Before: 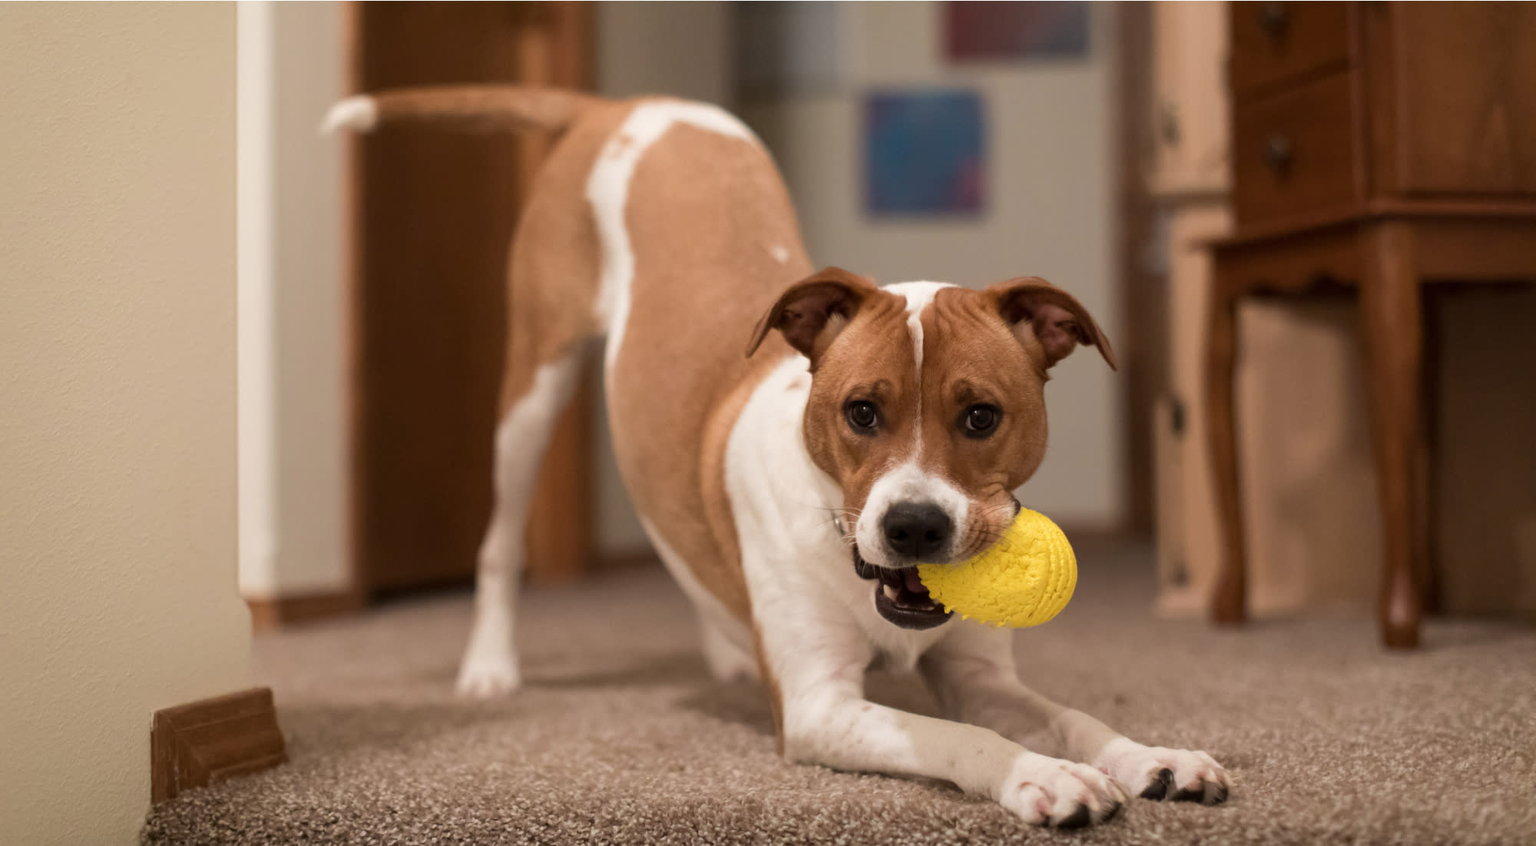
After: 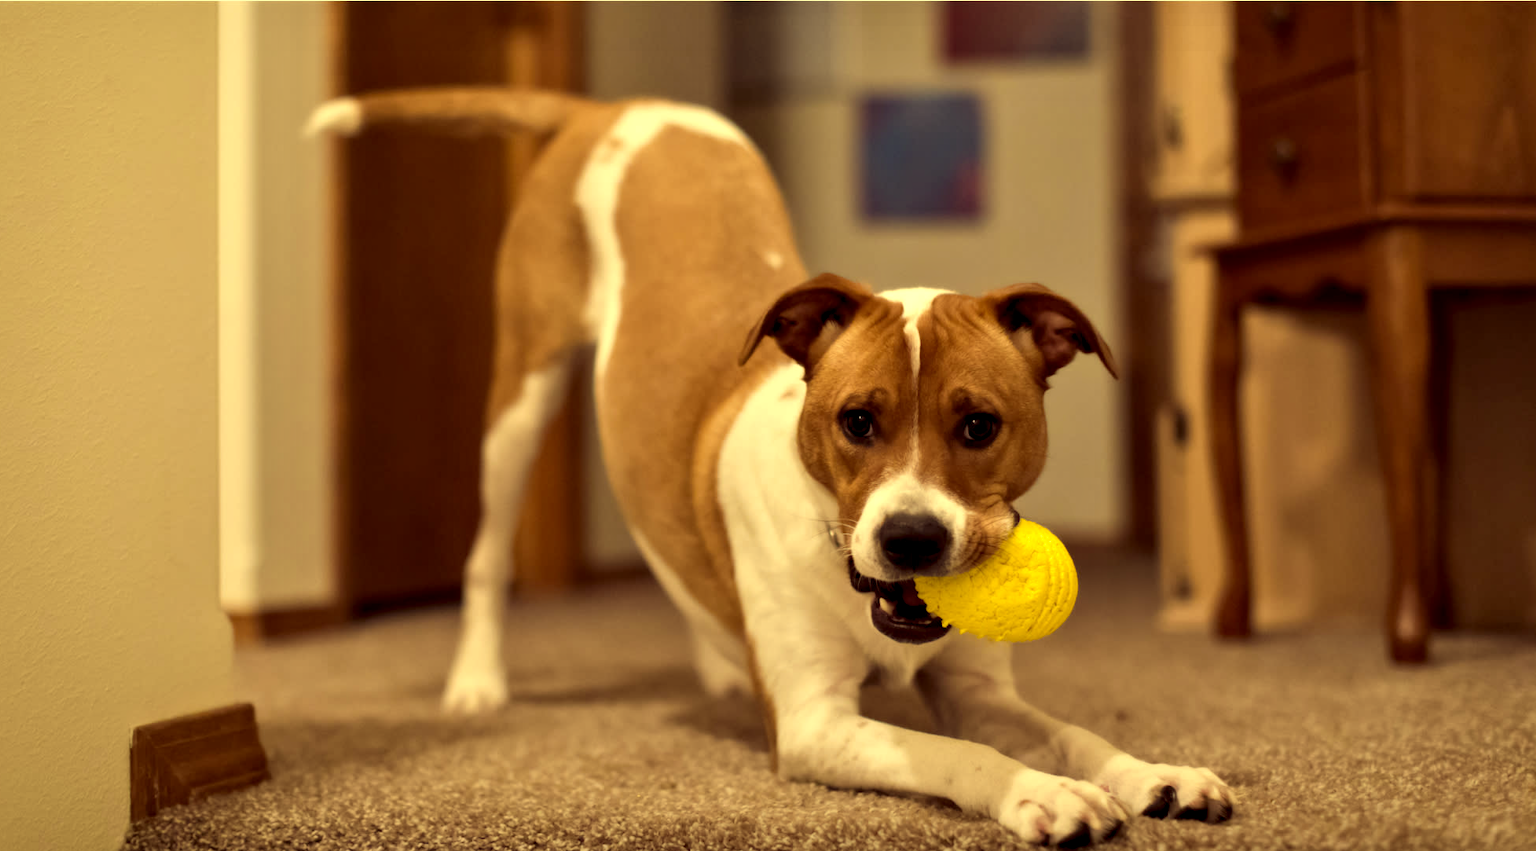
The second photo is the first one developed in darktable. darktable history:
crop and rotate: left 1.573%, right 0.637%, bottom 1.473%
contrast equalizer: y [[0.513, 0.565, 0.608, 0.562, 0.512, 0.5], [0.5 ×6], [0.5, 0.5, 0.5, 0.528, 0.598, 0.658], [0 ×6], [0 ×6]]
color correction: highlights a* -0.59, highlights b* 39.55, shadows a* 9.52, shadows b* -0.377
